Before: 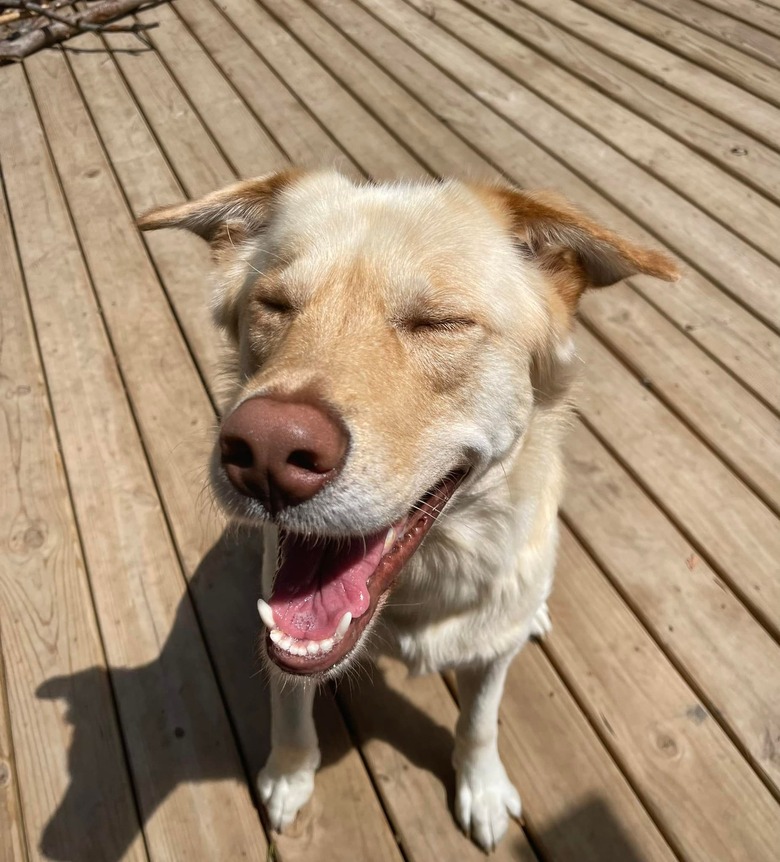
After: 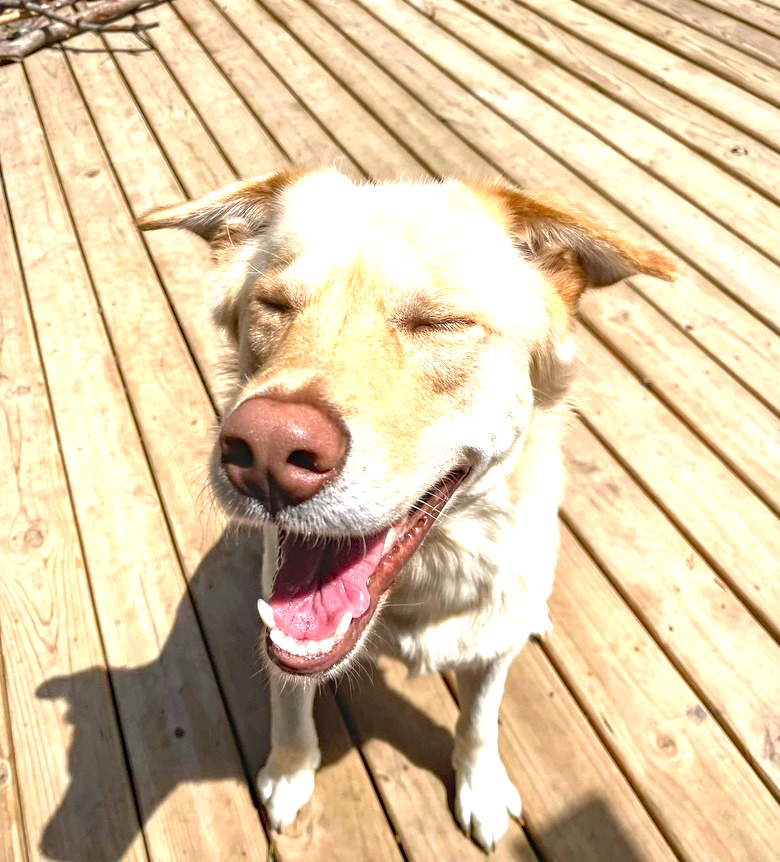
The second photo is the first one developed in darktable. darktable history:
local contrast: detail 109%
haze removal: compatibility mode true, adaptive false
exposure: black level correction 0, exposure 1.295 EV, compensate highlight preservation false
